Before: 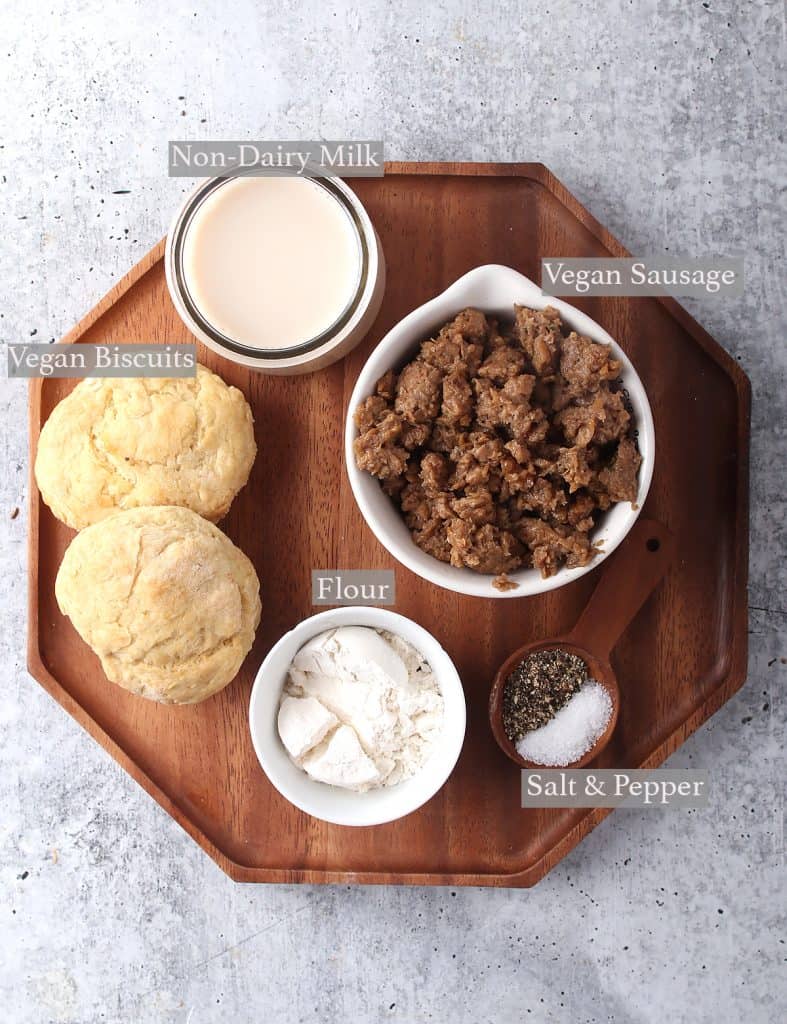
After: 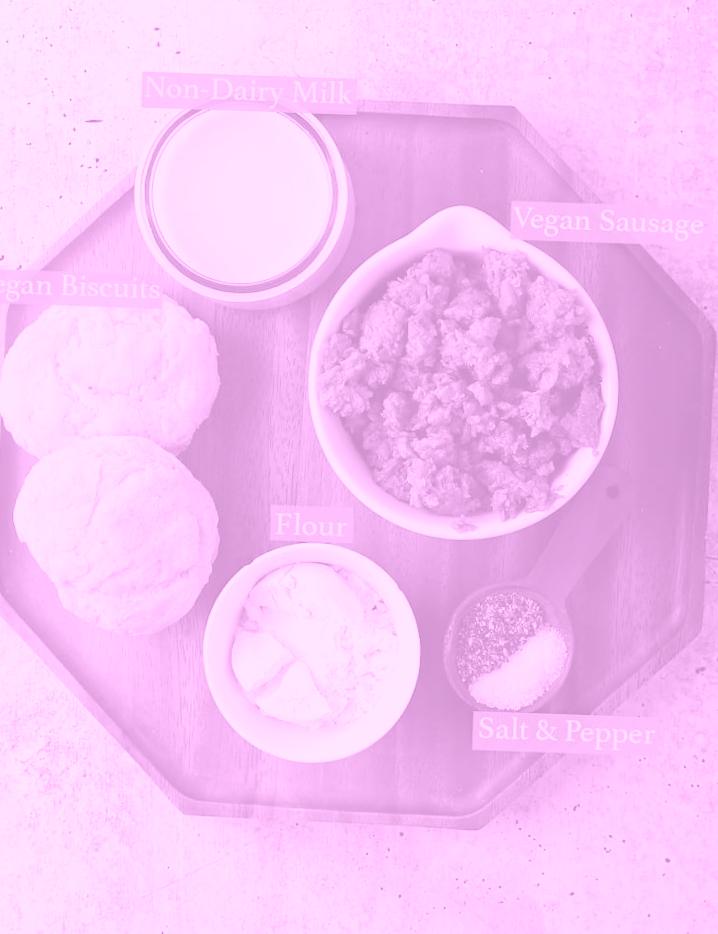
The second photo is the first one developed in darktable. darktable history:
haze removal: strength 0.29, distance 0.25, compatibility mode true, adaptive false
crop and rotate: angle -1.96°, left 3.097%, top 4.154%, right 1.586%, bottom 0.529%
colorize: hue 331.2°, saturation 75%, source mix 30.28%, lightness 70.52%, version 1
